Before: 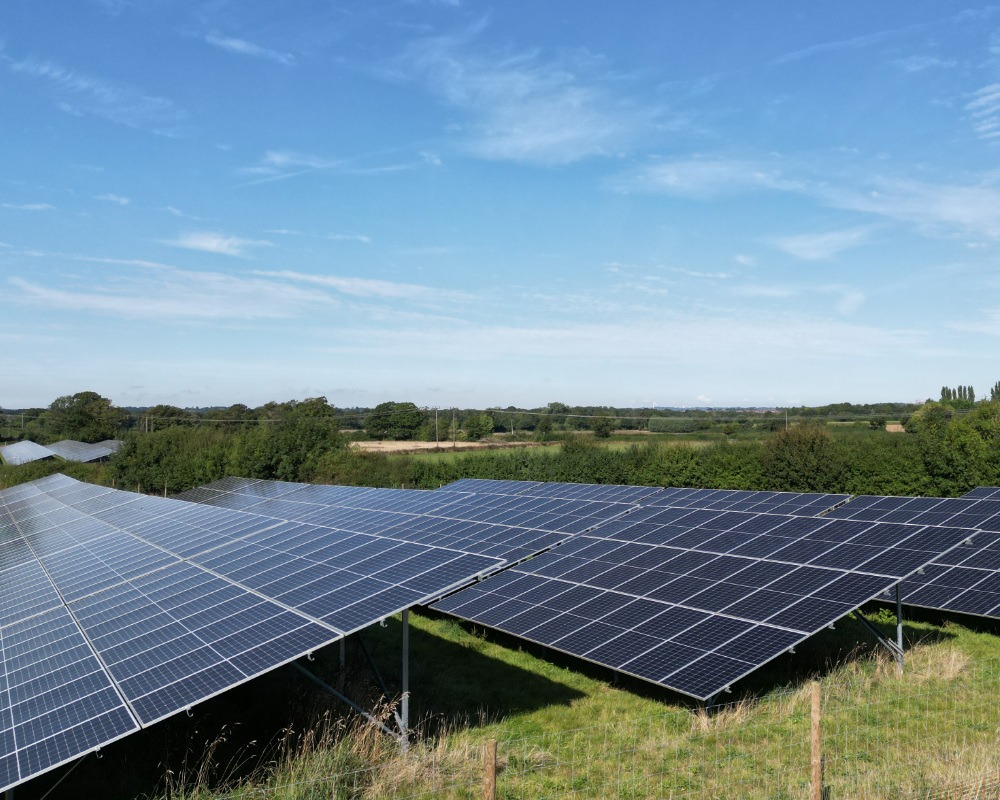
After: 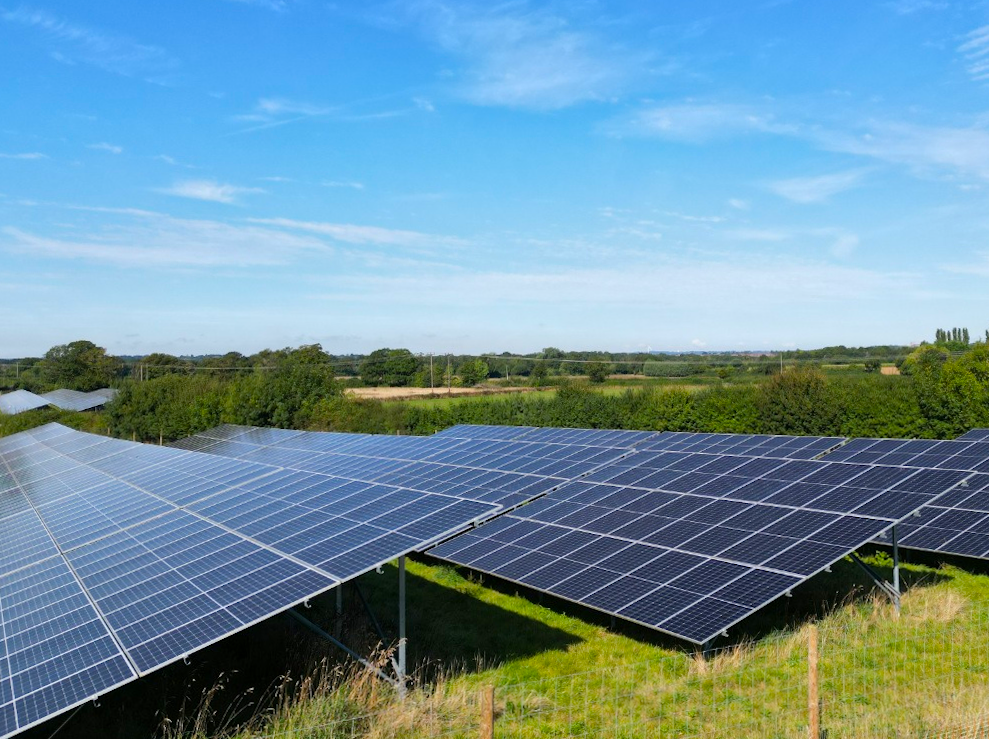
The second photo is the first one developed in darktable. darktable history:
crop and rotate: top 6.25%
color balance rgb: perceptual saturation grading › global saturation 25%, perceptual brilliance grading › mid-tones 10%, perceptual brilliance grading › shadows 15%, global vibrance 20%
rotate and perspective: rotation -0.45°, automatic cropping original format, crop left 0.008, crop right 0.992, crop top 0.012, crop bottom 0.988
